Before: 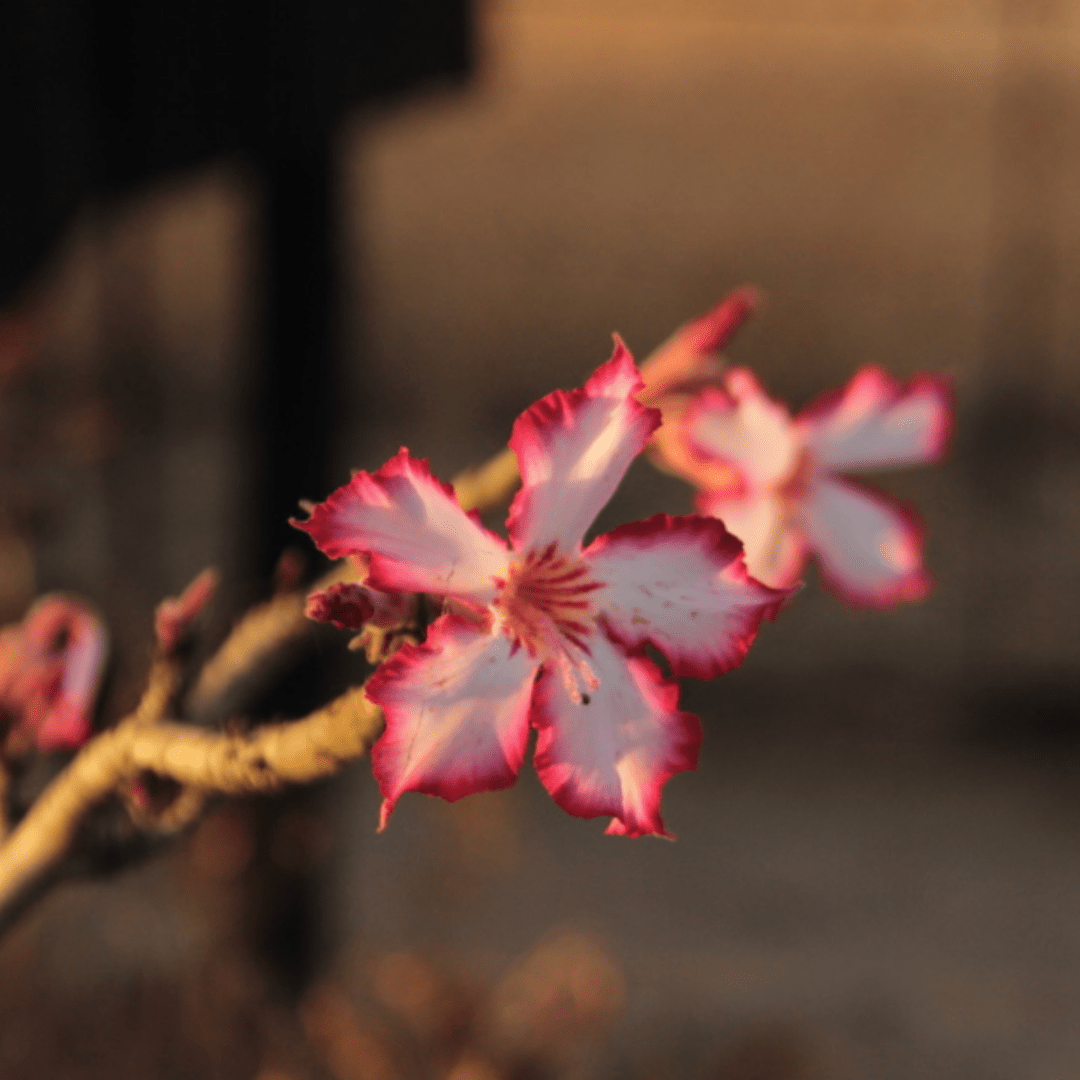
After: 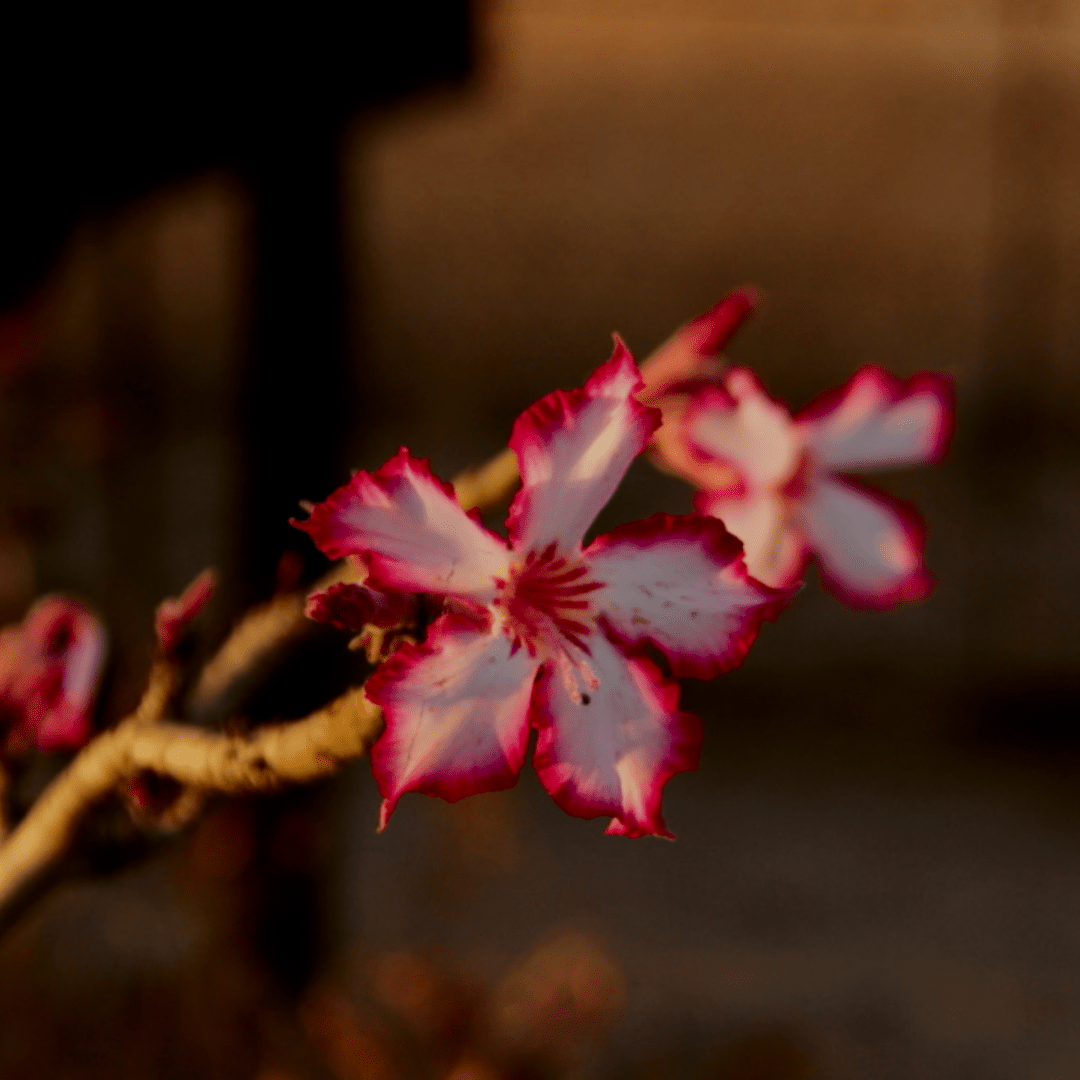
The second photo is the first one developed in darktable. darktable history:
contrast brightness saturation: contrast 0.216, brightness -0.182, saturation 0.238
filmic rgb: black relative exposure -8.75 EV, white relative exposure 4.97 EV, target black luminance 0%, hardness 3.78, latitude 65.85%, contrast 0.825, shadows ↔ highlights balance 19.63%
